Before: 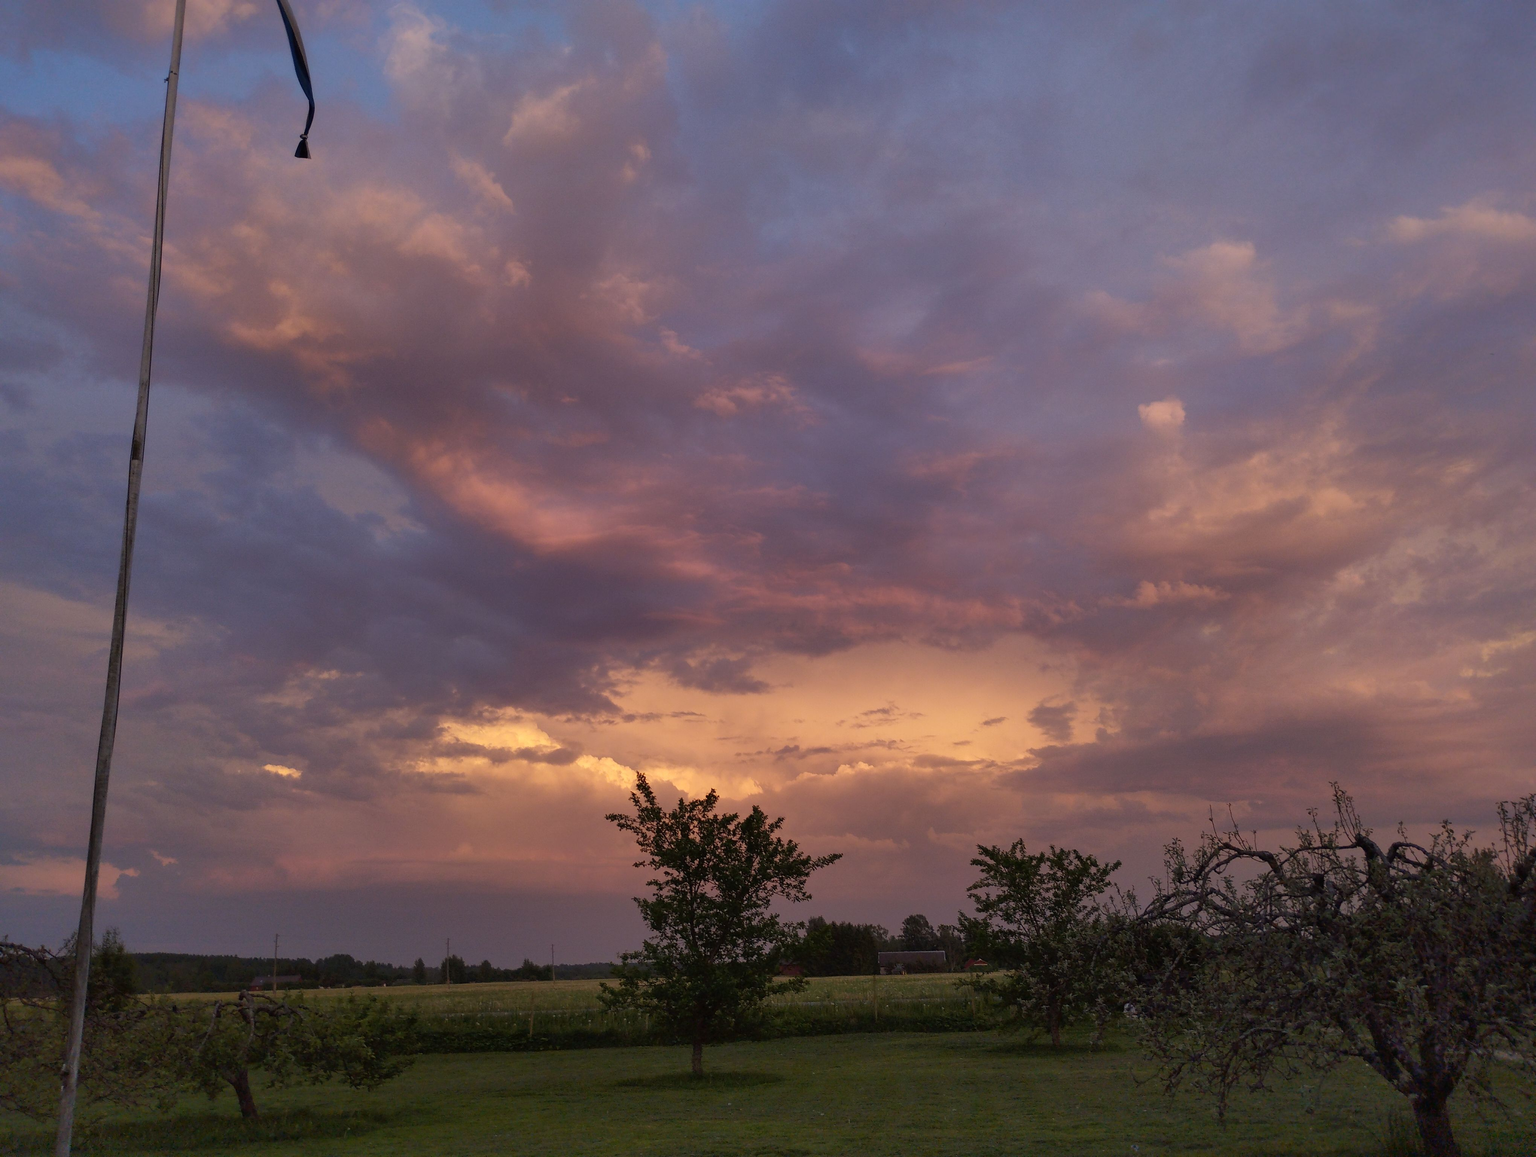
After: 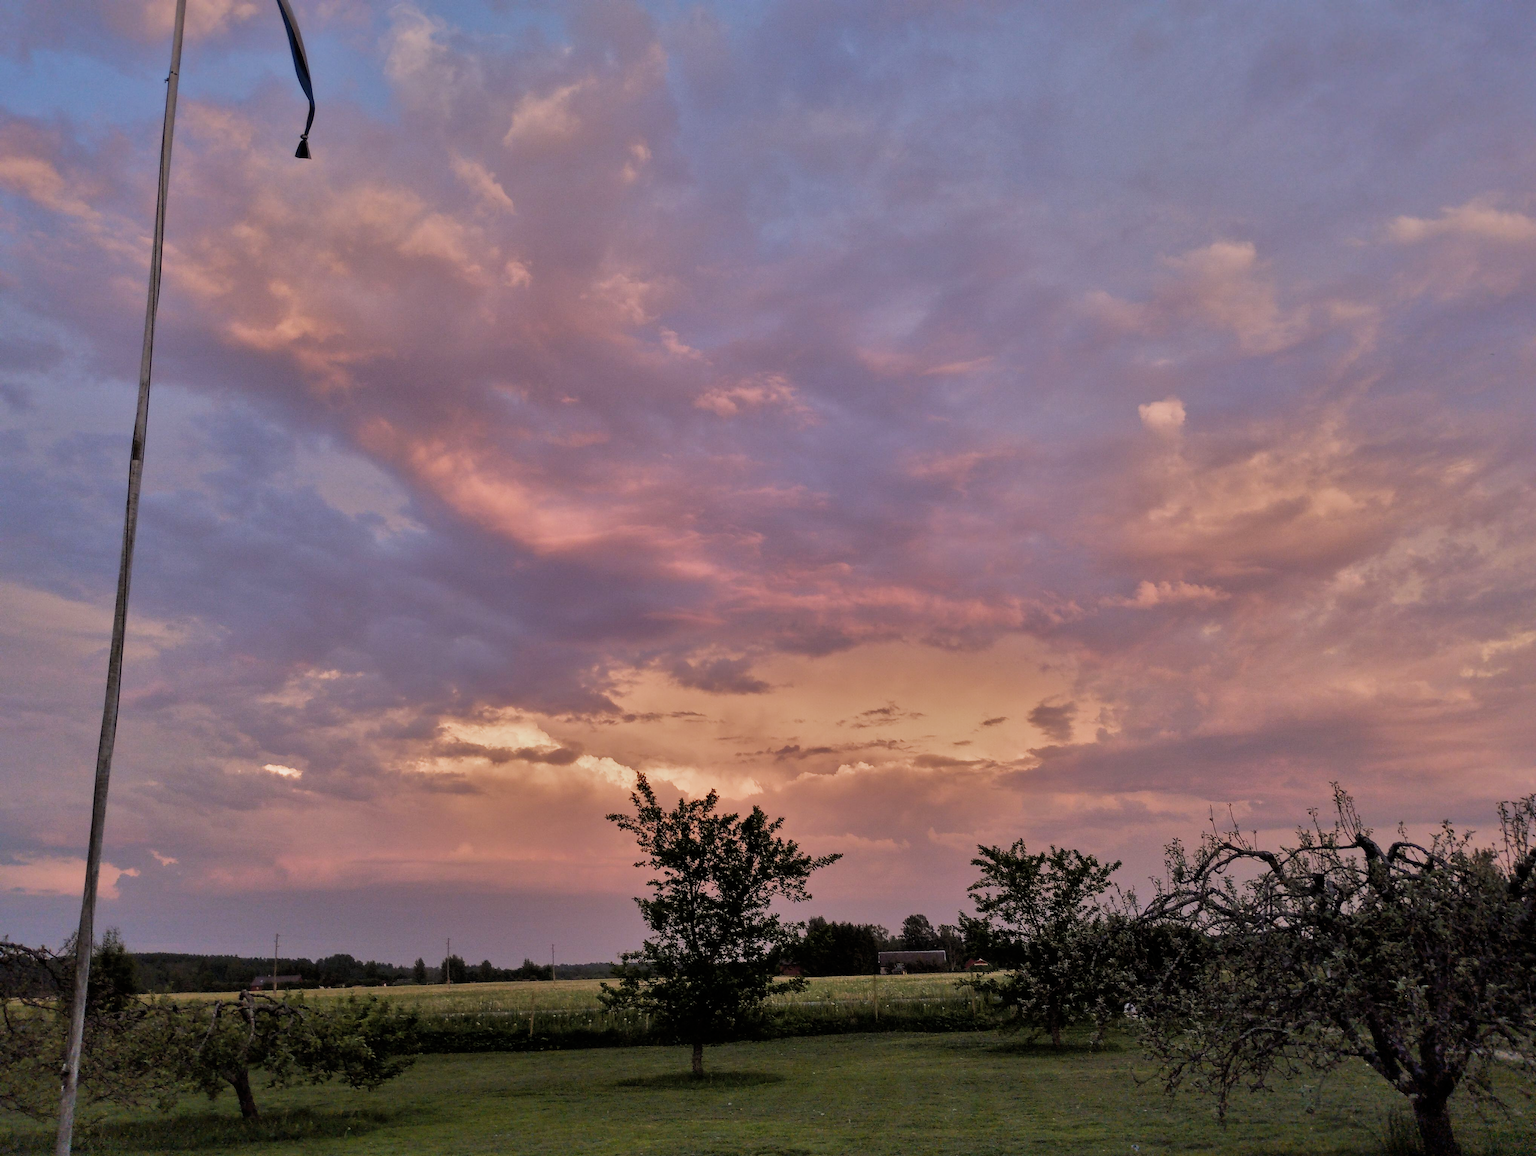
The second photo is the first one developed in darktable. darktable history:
tone equalizer: -7 EV 0.15 EV, -6 EV 0.6 EV, -5 EV 1.15 EV, -4 EV 1.33 EV, -3 EV 1.15 EV, -2 EV 0.6 EV, -1 EV 0.15 EV, mask exposure compensation -0.5 EV
filmic rgb: middle gray luminance 21.73%, black relative exposure -14 EV, white relative exposure 2.96 EV, threshold 6 EV, target black luminance 0%, hardness 8.81, latitude 59.69%, contrast 1.208, highlights saturation mix 5%, shadows ↔ highlights balance 41.6%, add noise in highlights 0, color science v3 (2019), use custom middle-gray values true, iterations of high-quality reconstruction 0, contrast in highlights soft, enable highlight reconstruction true
shadows and highlights: shadows 24.5, highlights -78.15, soften with gaussian
